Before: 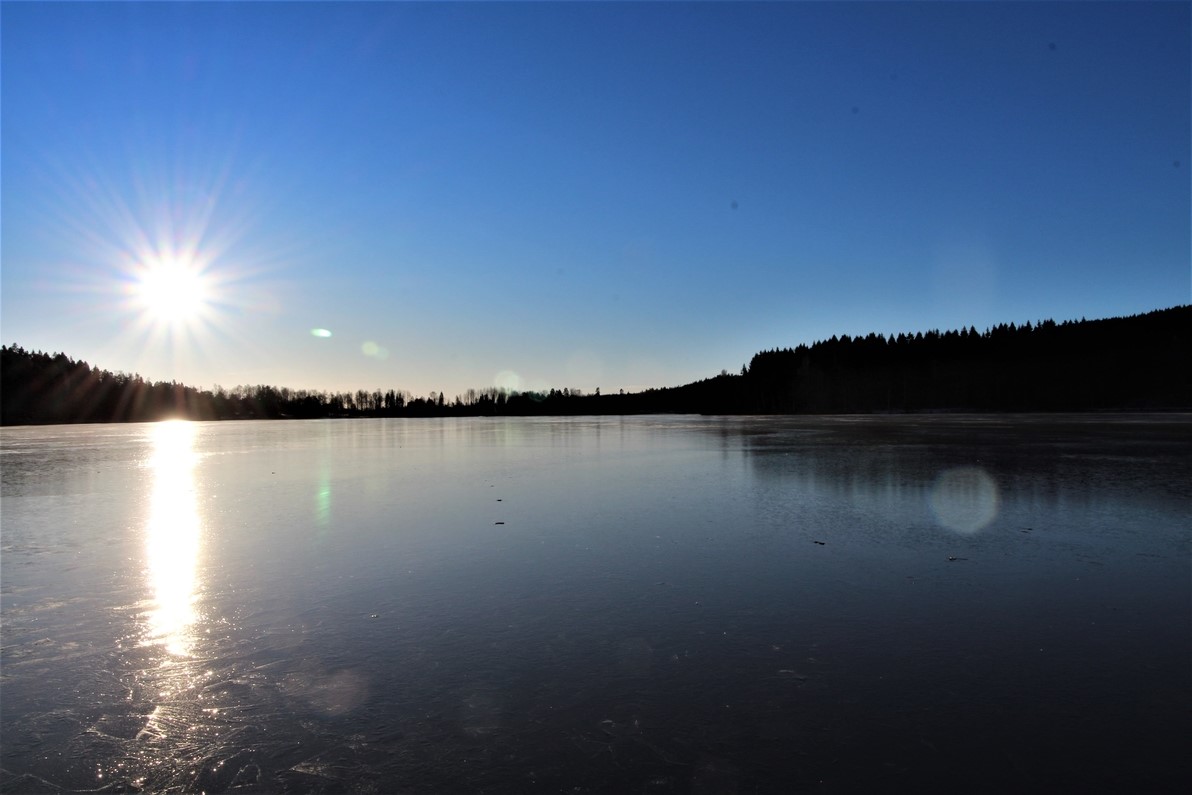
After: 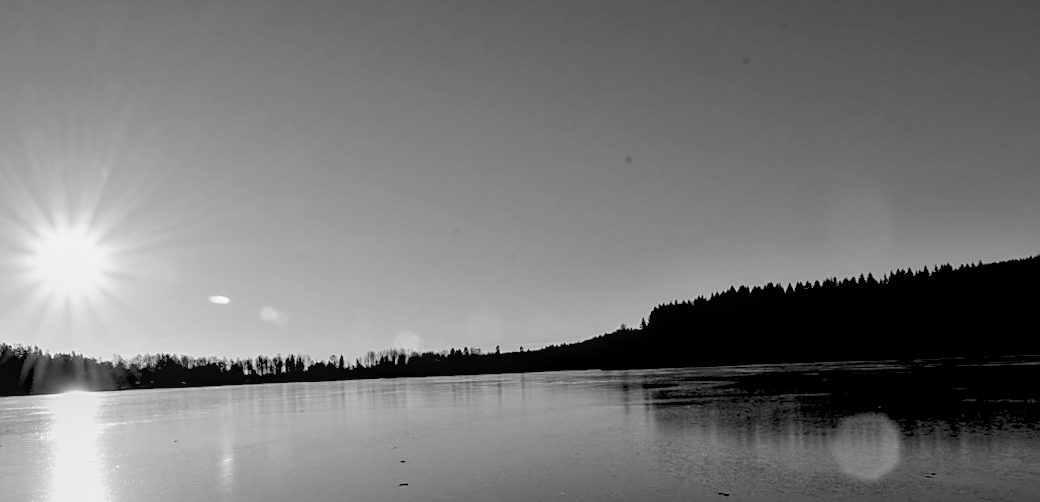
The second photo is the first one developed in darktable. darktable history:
monochrome: on, module defaults
local contrast: on, module defaults
rgb levels: preserve colors sum RGB, levels [[0.038, 0.433, 0.934], [0, 0.5, 1], [0, 0.5, 1]]
crop and rotate: left 9.345%, top 7.22%, right 4.982%, bottom 32.331%
sharpen: on, module defaults
rotate and perspective: rotation -1.77°, lens shift (horizontal) 0.004, automatic cropping off
